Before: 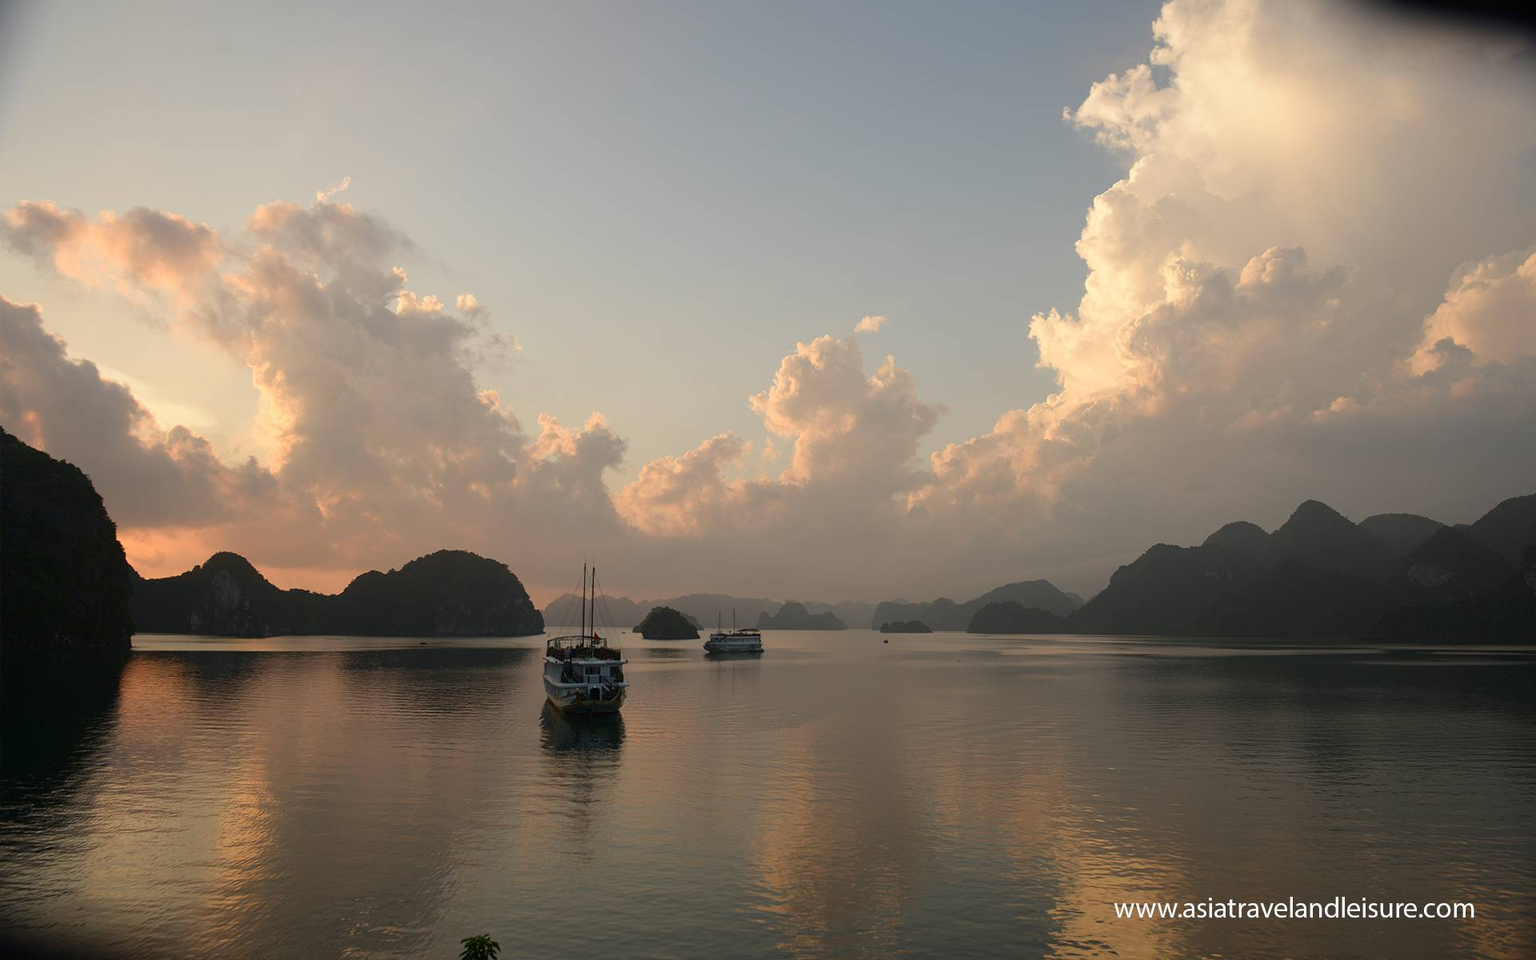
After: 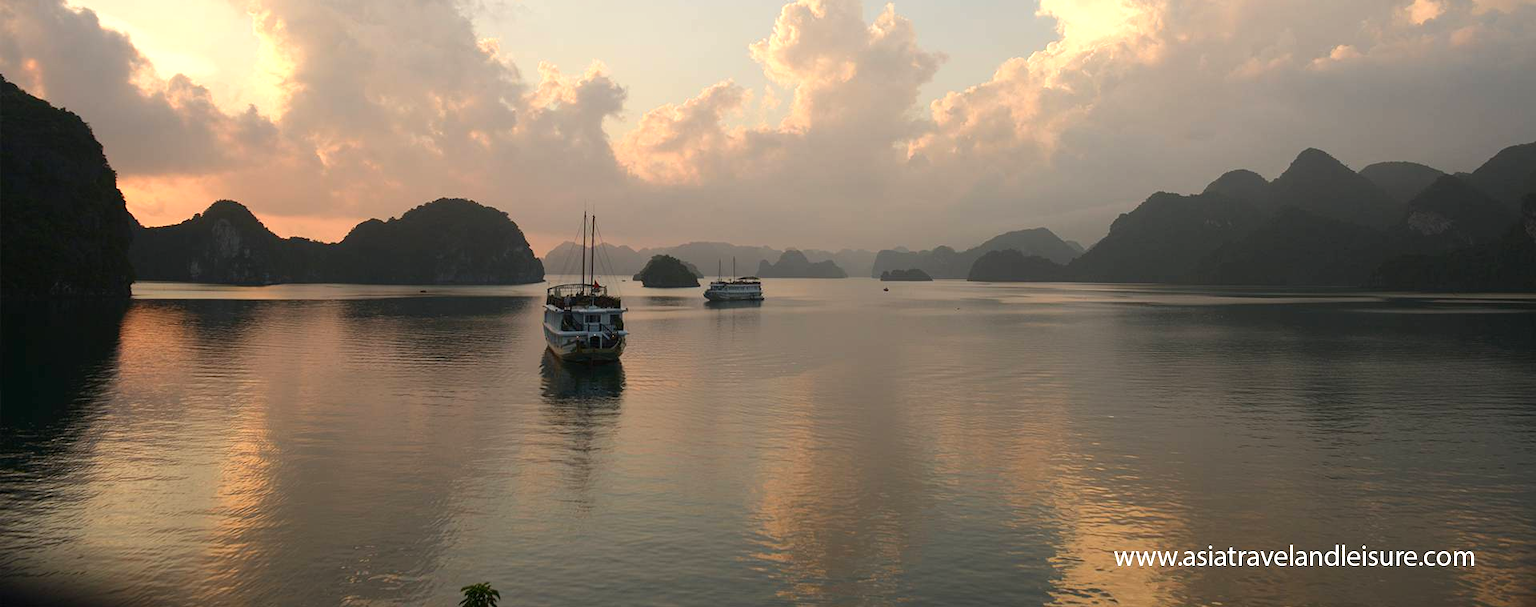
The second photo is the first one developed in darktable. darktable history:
exposure: exposure 0.607 EV, compensate highlight preservation false
crop and rotate: top 36.75%
